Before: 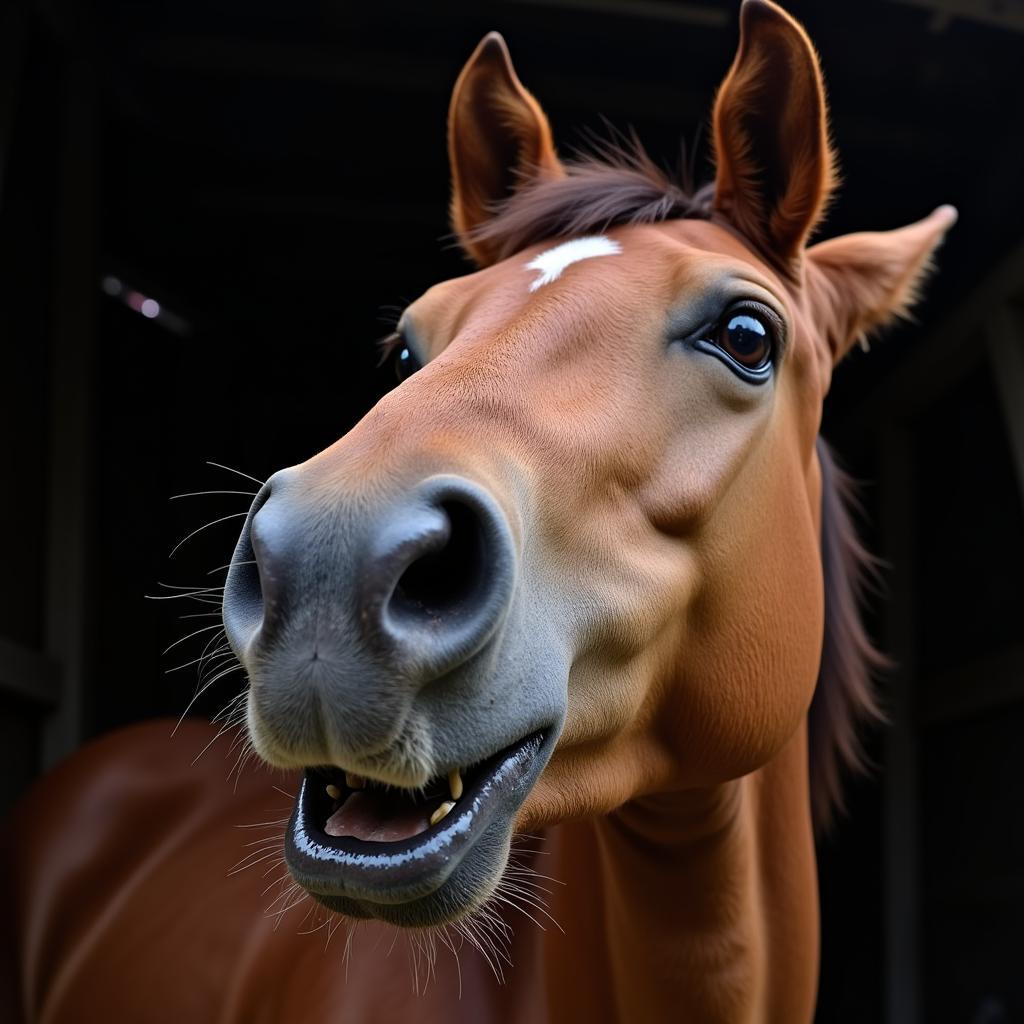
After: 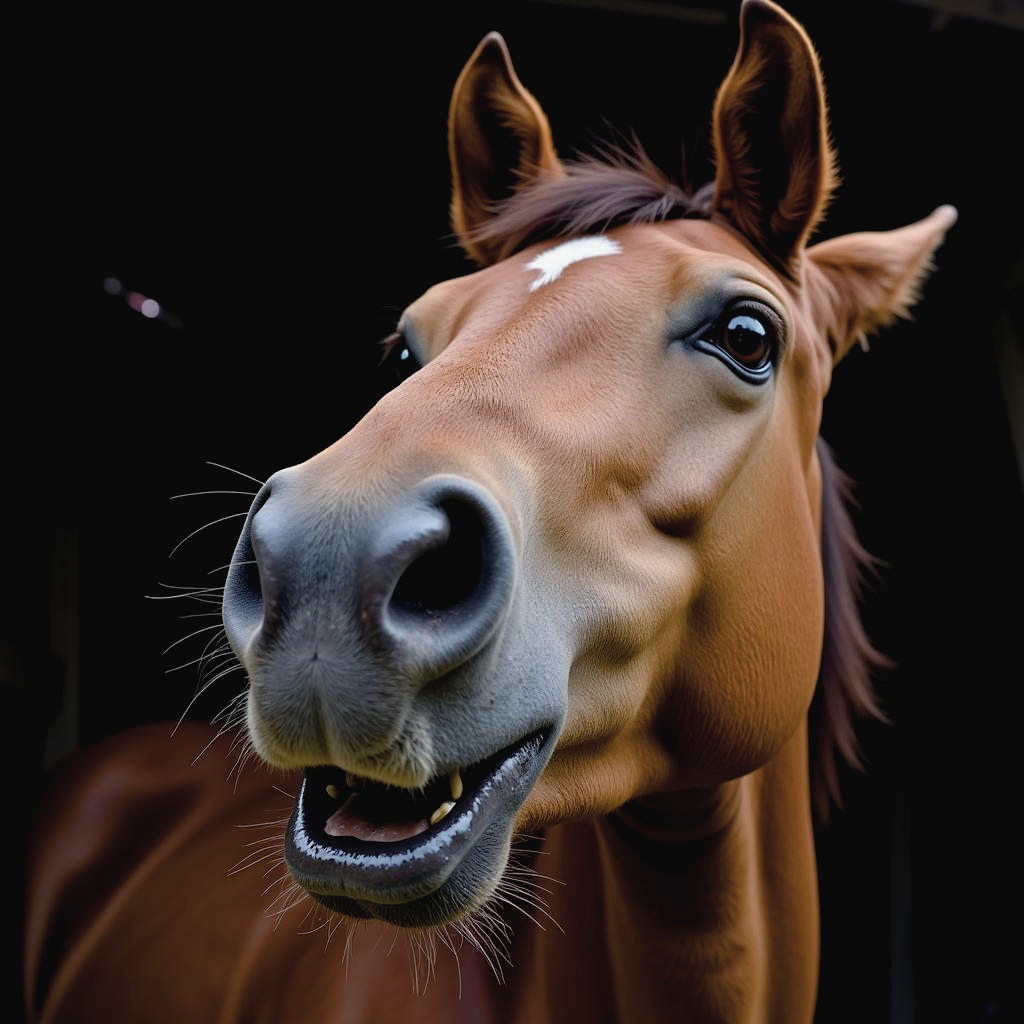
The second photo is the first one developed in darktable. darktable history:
color balance rgb: global offset › luminance -0.509%, perceptual saturation grading › global saturation 40.678%, perceptual saturation grading › highlights -50.148%, perceptual saturation grading › shadows 30.025%, global vibrance 20%
contrast brightness saturation: contrast -0.056, saturation -0.396
color zones: curves: ch0 [(0, 0.5) (0.143, 0.5) (0.286, 0.5) (0.429, 0.504) (0.571, 0.5) (0.714, 0.509) (0.857, 0.5) (1, 0.5)]; ch1 [(0, 0.425) (0.143, 0.425) (0.286, 0.375) (0.429, 0.405) (0.571, 0.5) (0.714, 0.47) (0.857, 0.425) (1, 0.435)]; ch2 [(0, 0.5) (0.143, 0.5) (0.286, 0.5) (0.429, 0.517) (0.571, 0.5) (0.714, 0.51) (0.857, 0.5) (1, 0.5)], mix -123.31%
